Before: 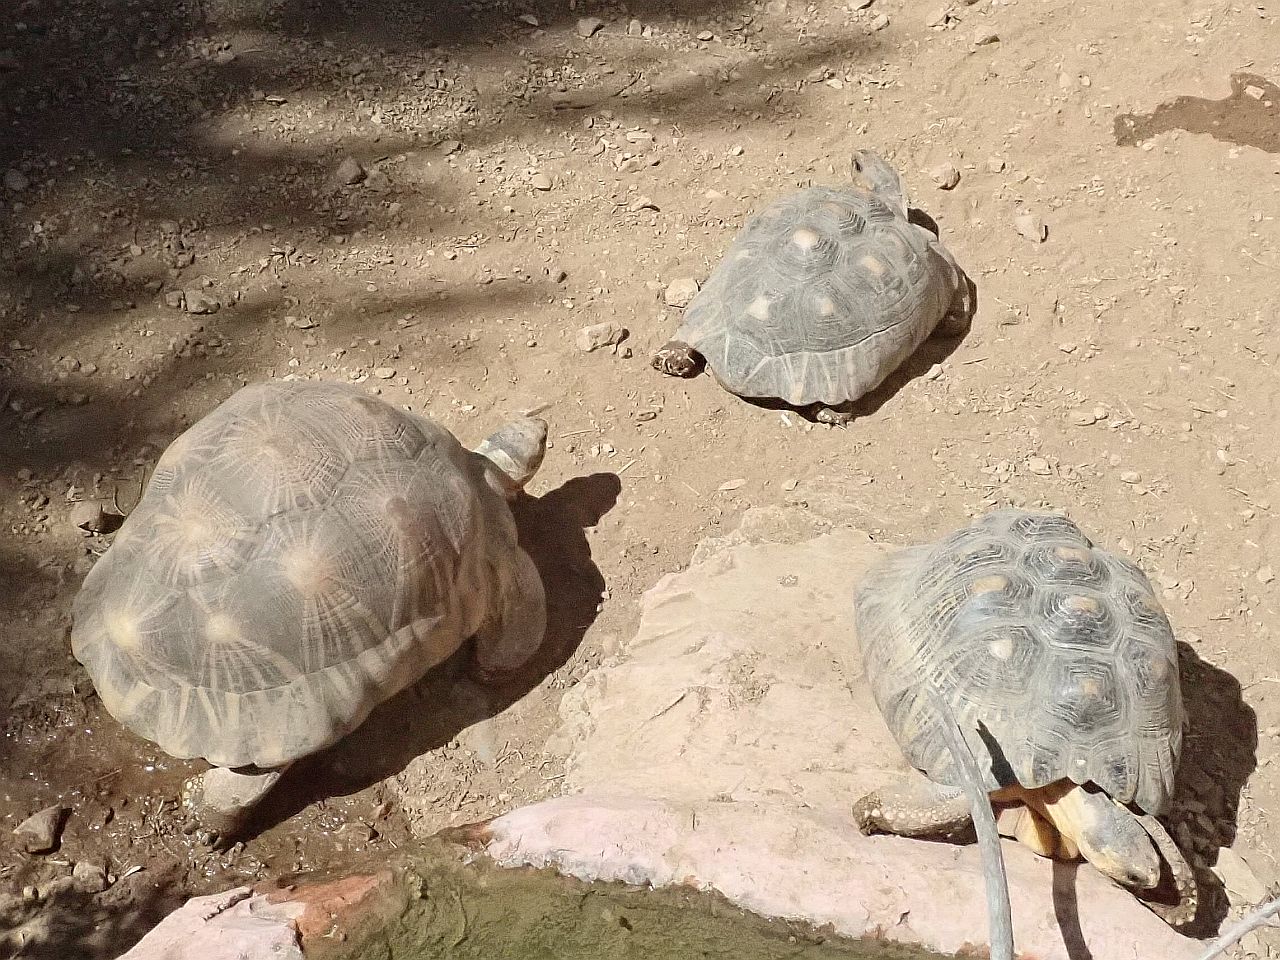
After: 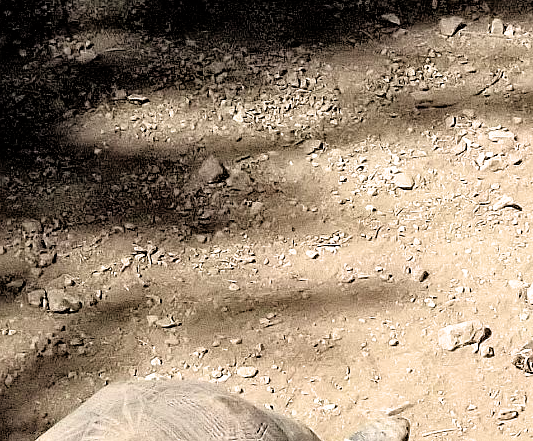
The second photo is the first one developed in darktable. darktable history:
crop and rotate: left 10.802%, top 0.114%, right 47.498%, bottom 53.934%
filmic rgb: black relative exposure -3.7 EV, white relative exposure 2.76 EV, dynamic range scaling -5.21%, hardness 3.05, color science v6 (2022)
tone equalizer: -8 EV -0.435 EV, -7 EV -0.421 EV, -6 EV -0.306 EV, -5 EV -0.183 EV, -3 EV 0.21 EV, -2 EV 0.358 EV, -1 EV 0.392 EV, +0 EV 0.442 EV
sharpen: amount 0.201
